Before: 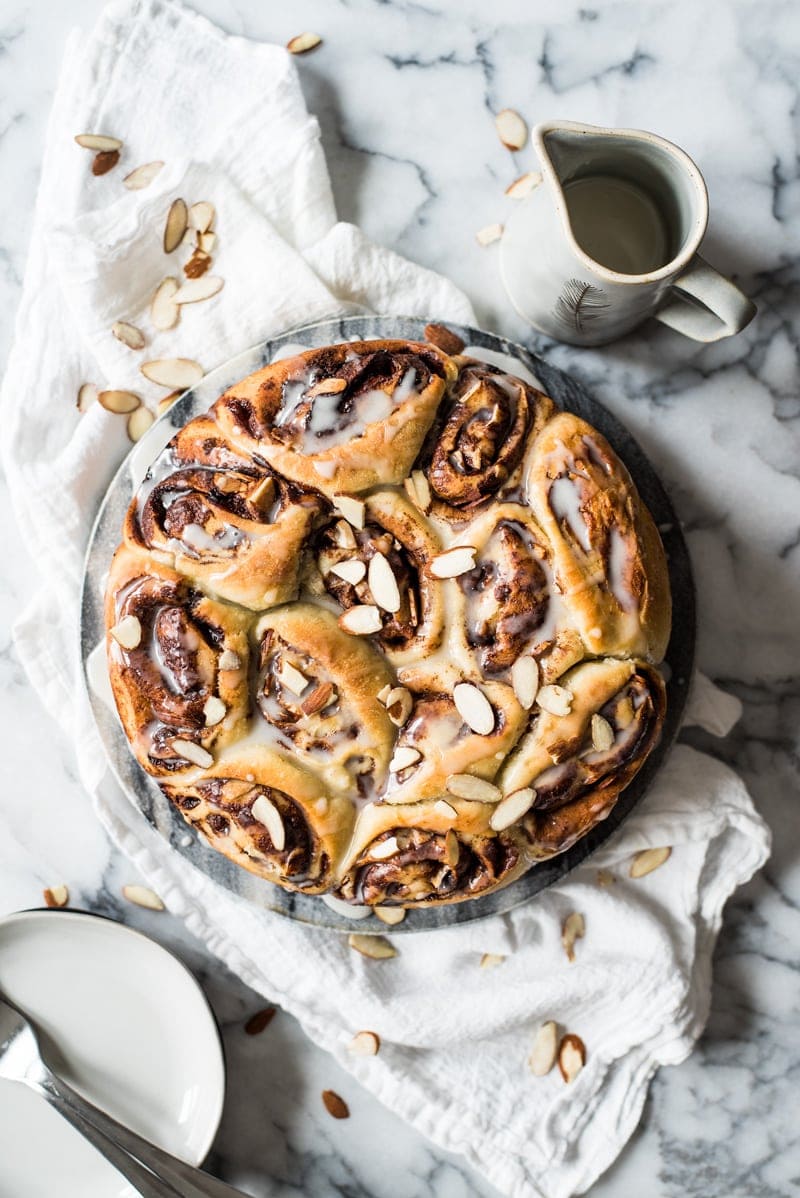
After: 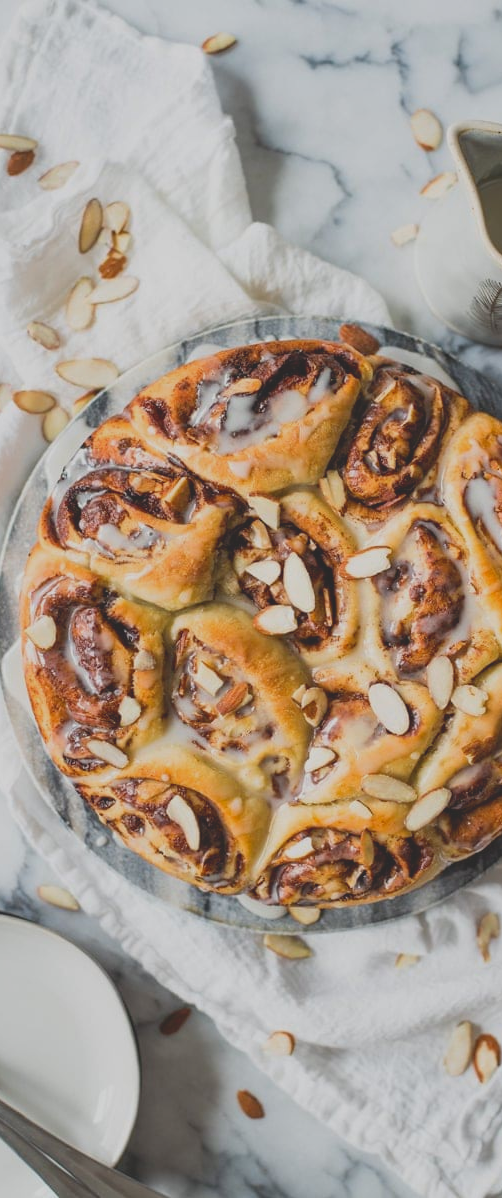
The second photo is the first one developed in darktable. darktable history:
contrast brightness saturation: contrast -0.297
shadows and highlights: shadows 25.38, highlights -24.42
crop: left 10.737%, right 26.413%
